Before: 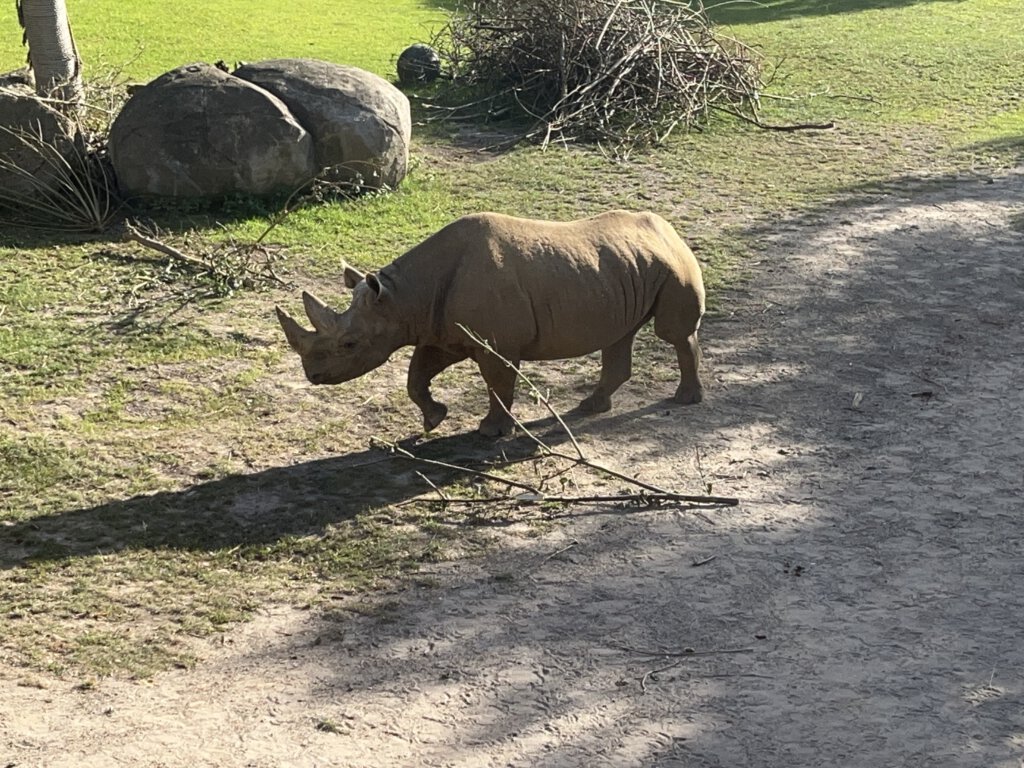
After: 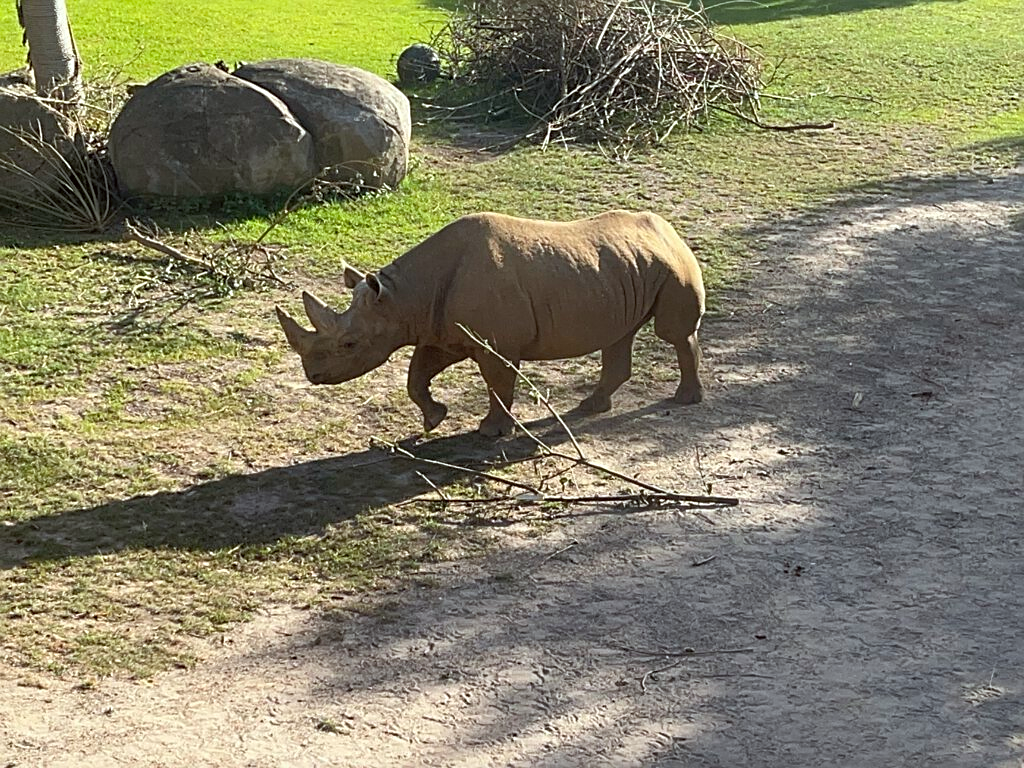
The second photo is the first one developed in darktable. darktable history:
sharpen: amount 0.46
contrast brightness saturation: saturation 0.12
shadows and highlights: shadows 43.16, highlights 6.69
color correction: highlights a* -2.94, highlights b* -2.69, shadows a* 1.99, shadows b* 2.77
